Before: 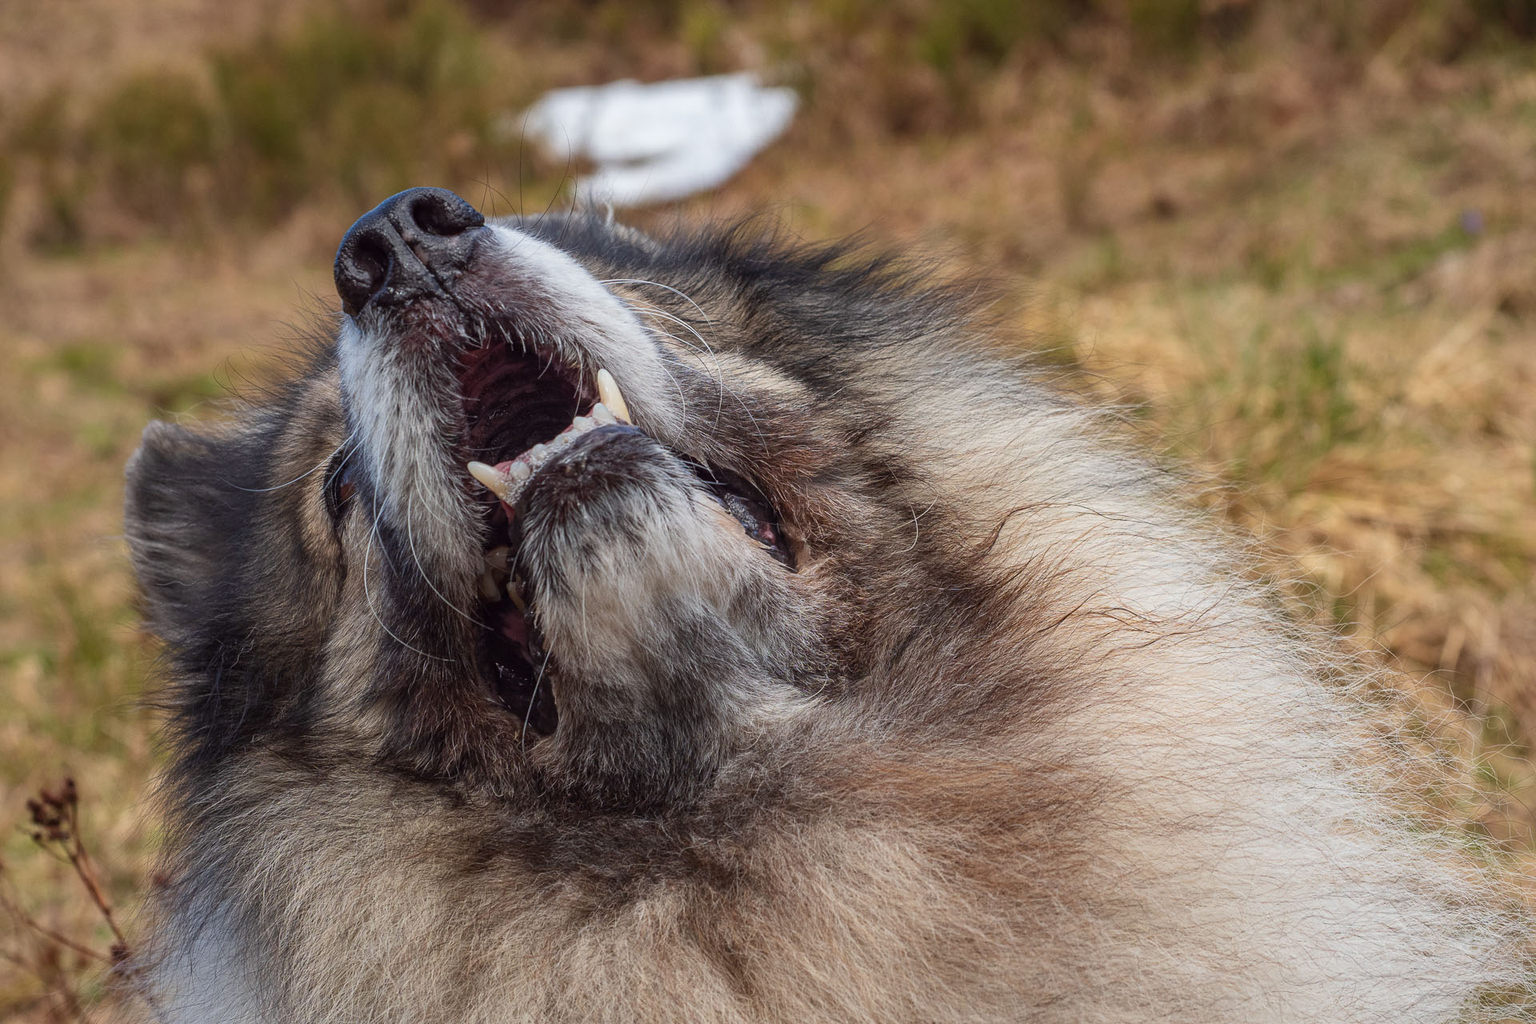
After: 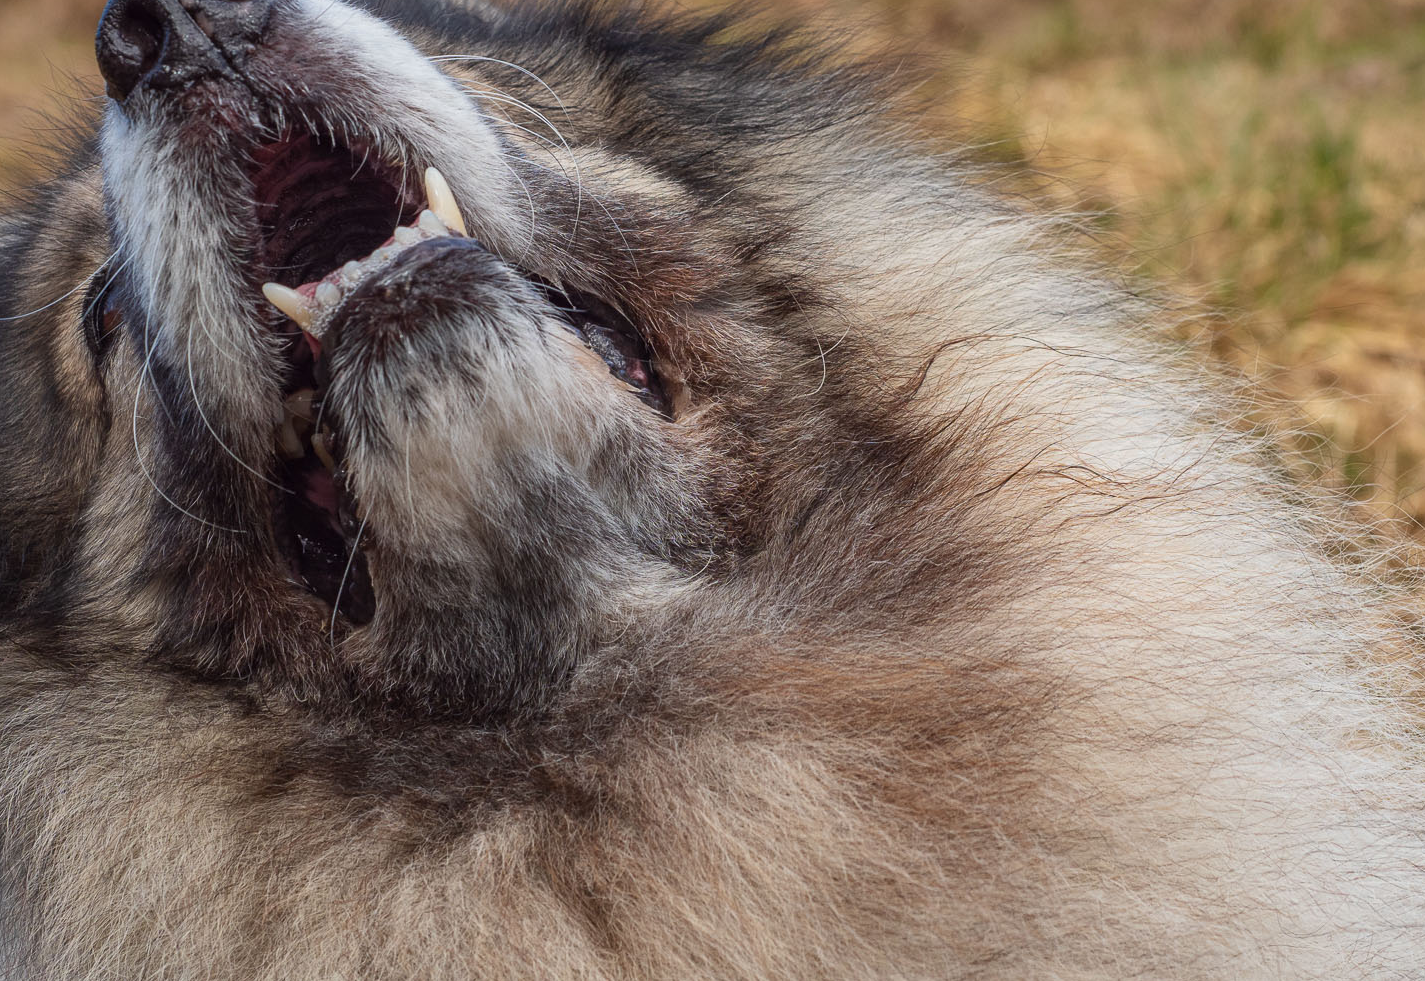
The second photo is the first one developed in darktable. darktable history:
crop: left 16.822%, top 22.984%, right 8.955%
